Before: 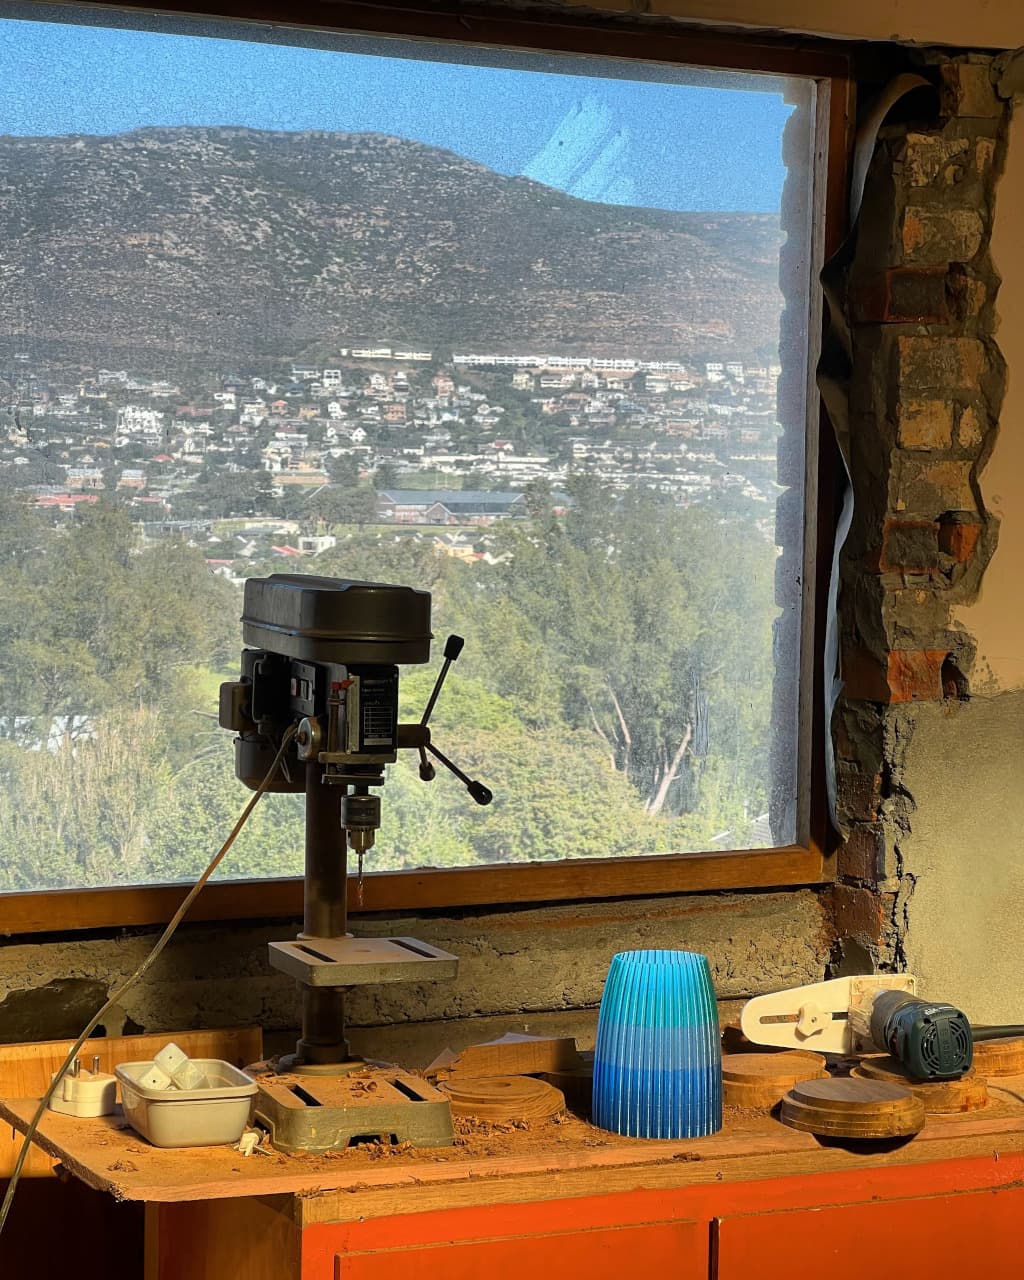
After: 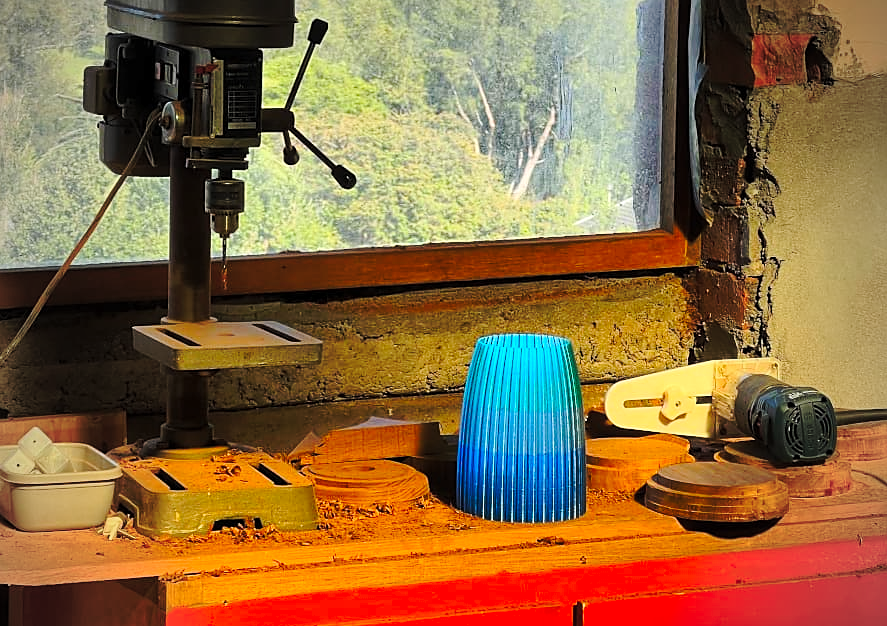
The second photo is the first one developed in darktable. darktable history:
tone curve: curves: ch0 [(0, 0) (0.161, 0.144) (0.501, 0.497) (1, 1)], color space Lab, linked channels, preserve colors none
contrast brightness saturation: contrast 0.07, brightness 0.18, saturation 0.4
base curve: curves: ch0 [(0, 0) (0.073, 0.04) (0.157, 0.139) (0.492, 0.492) (0.758, 0.758) (1, 1)], preserve colors none
sharpen: radius 1.458, amount 0.398, threshold 1.271
vignetting: fall-off start 97%, fall-off radius 100%, width/height ratio 0.609, unbound false
tone equalizer: on, module defaults
local contrast: mode bilateral grid, contrast 20, coarseness 50, detail 120%, midtone range 0.2
crop and rotate: left 13.306%, top 48.129%, bottom 2.928%
